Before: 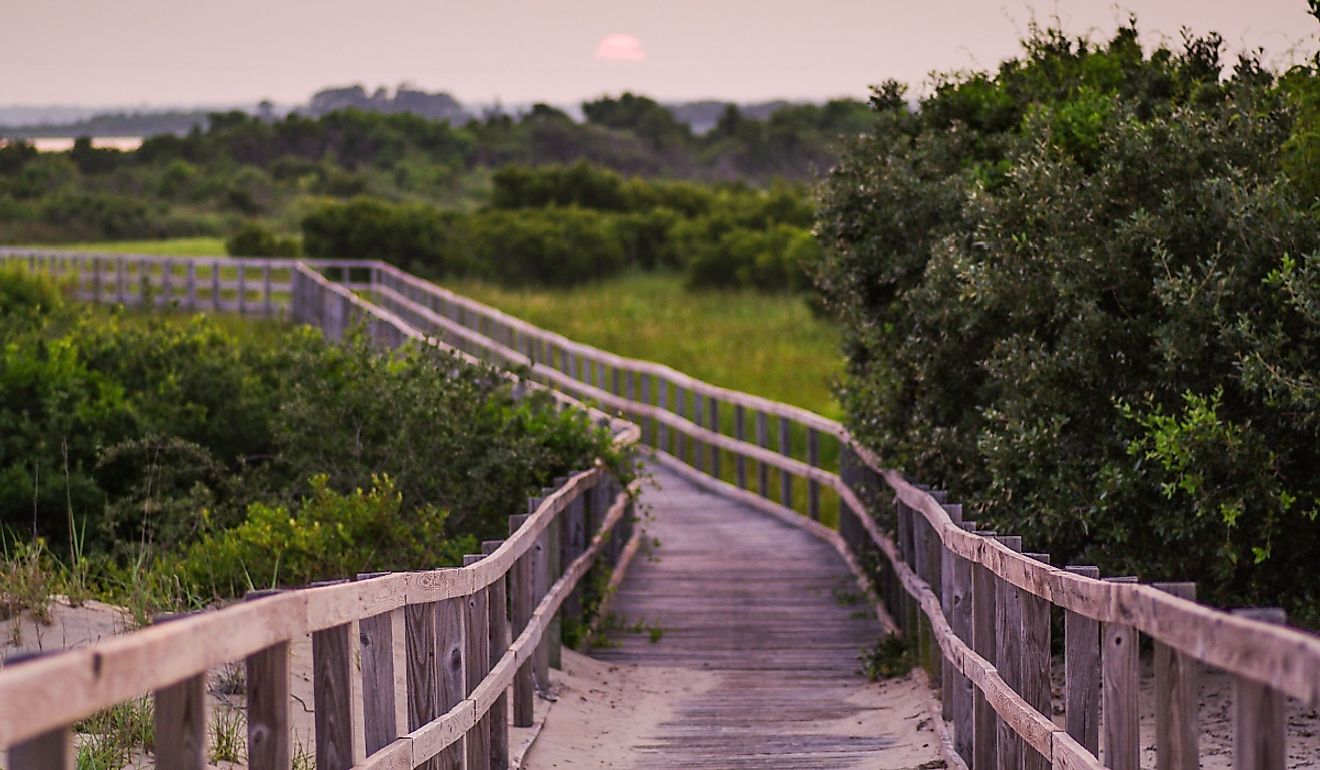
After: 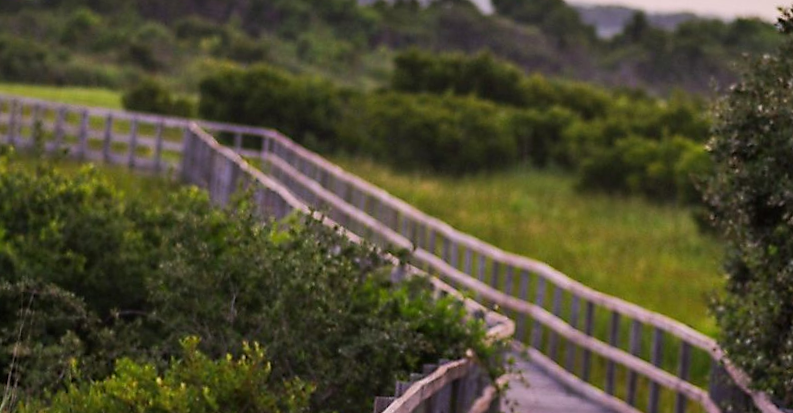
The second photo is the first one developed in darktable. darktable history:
crop and rotate: angle -6.02°, left 2.132%, top 6.96%, right 27.29%, bottom 30.011%
